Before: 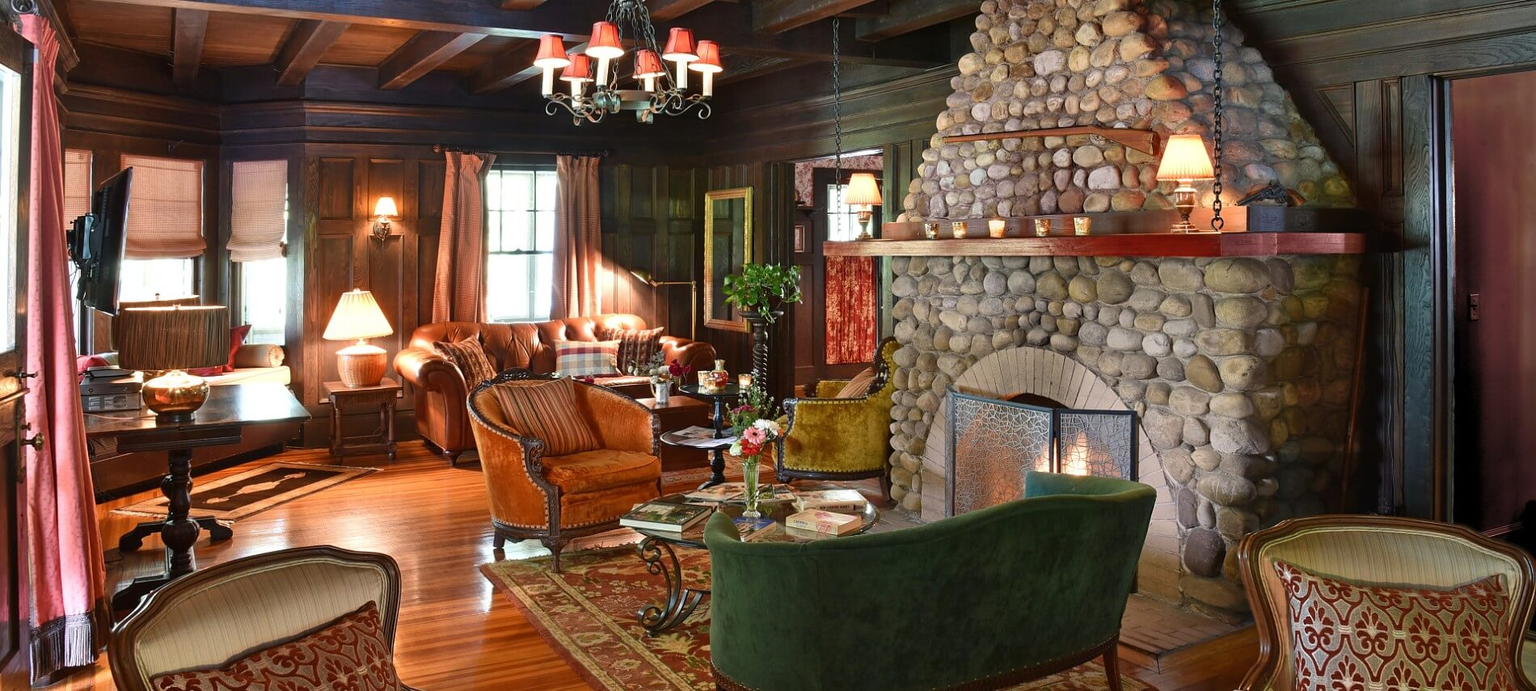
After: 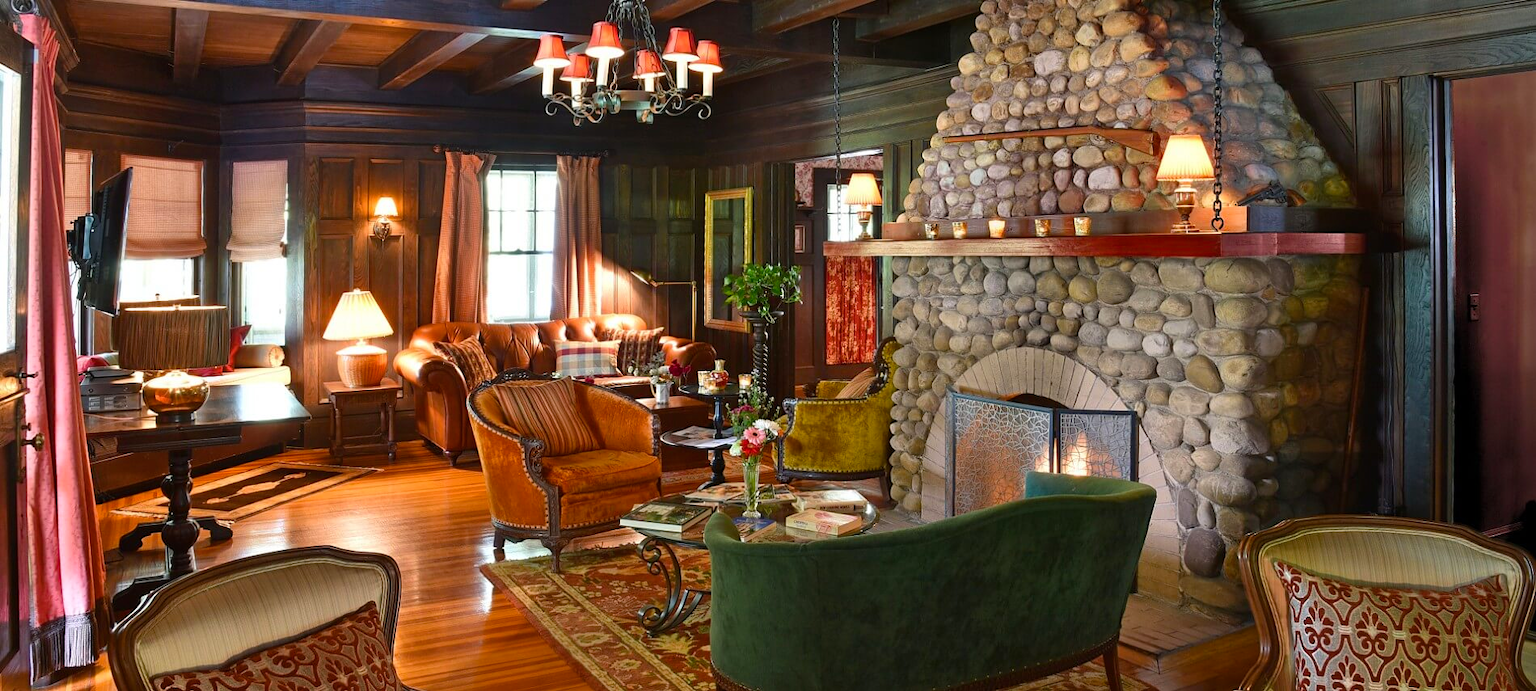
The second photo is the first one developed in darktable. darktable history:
color balance rgb: perceptual saturation grading › global saturation 19.602%
